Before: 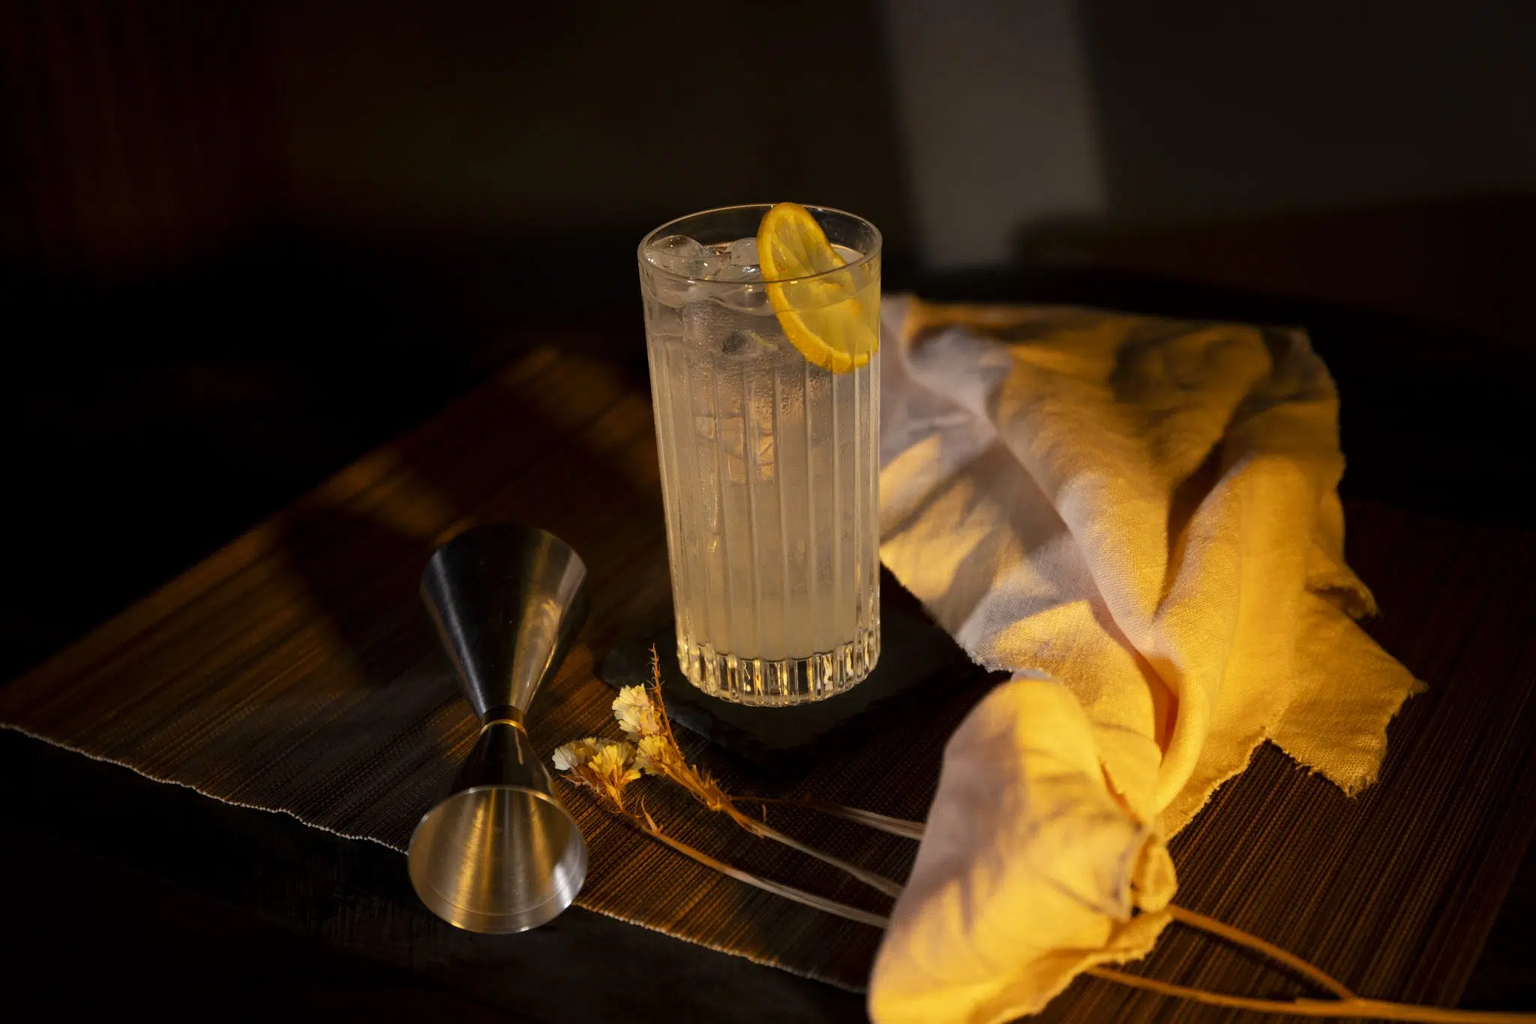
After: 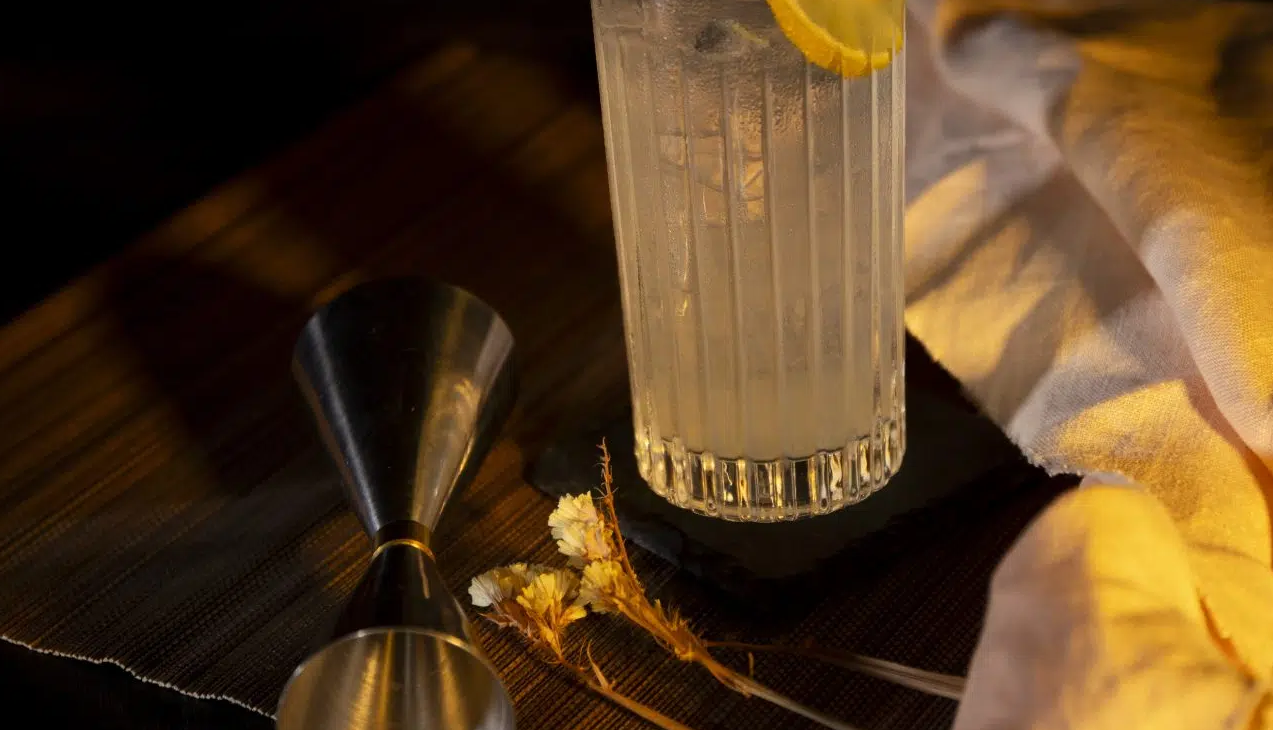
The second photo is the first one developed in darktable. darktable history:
crop: left 13.118%, top 30.794%, right 24.711%, bottom 15.663%
